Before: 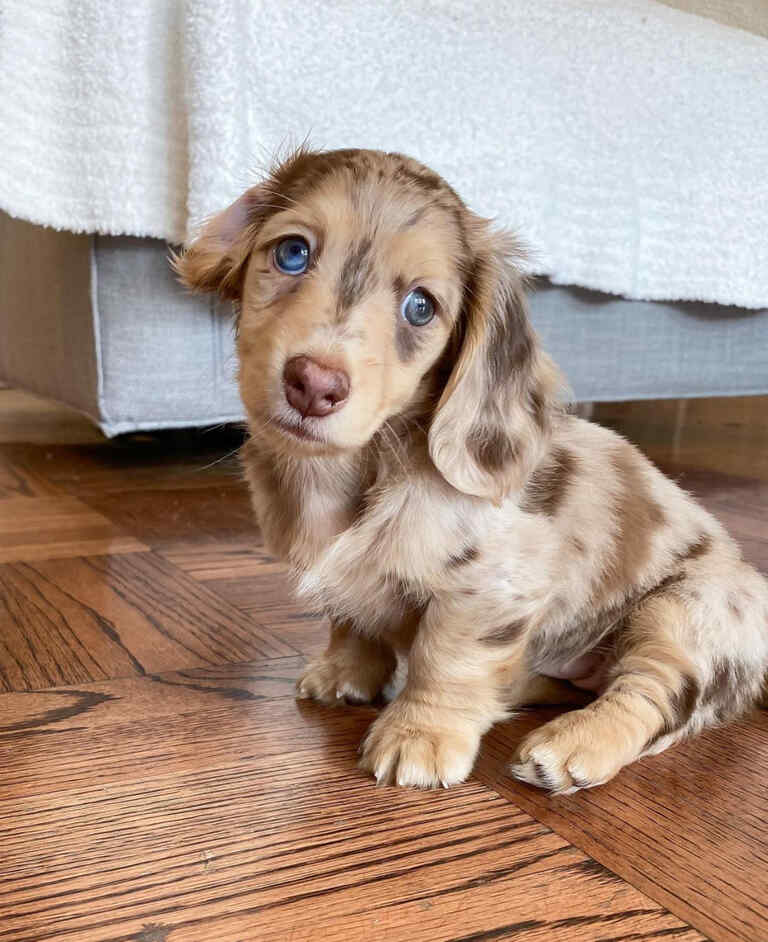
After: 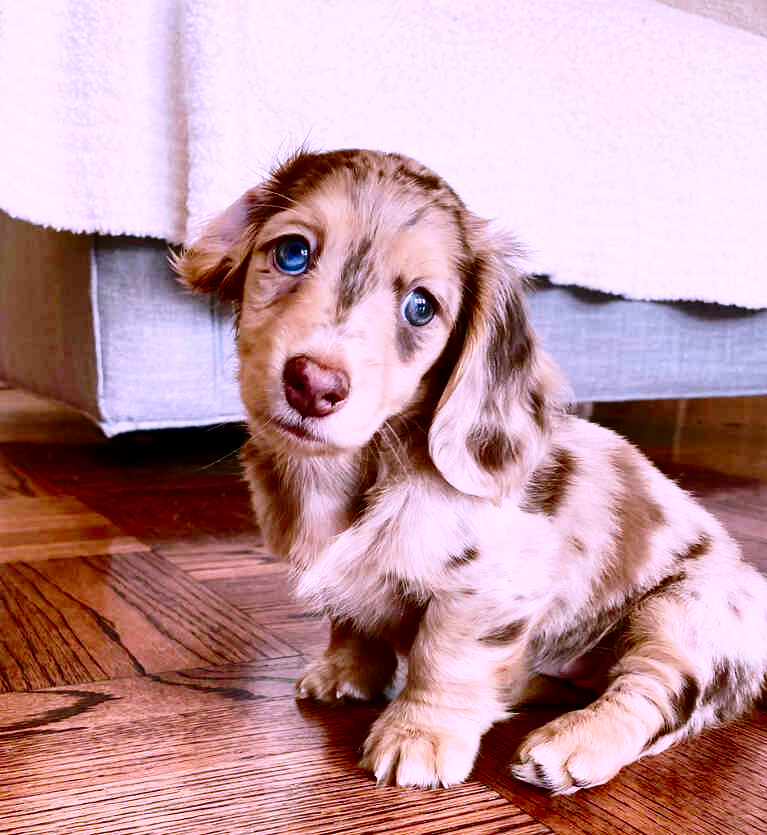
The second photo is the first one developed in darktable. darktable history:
crop and rotate: top 0%, bottom 11.355%
exposure: exposure -0.153 EV, compensate exposure bias true, compensate highlight preservation false
contrast brightness saturation: contrast 0.097, brightness -0.271, saturation 0.141
color correction: highlights a* 15.42, highlights b* -20.64
base curve: curves: ch0 [(0, 0) (0.036, 0.037) (0.121, 0.228) (0.46, 0.76) (0.859, 0.983) (1, 1)], preserve colors none
